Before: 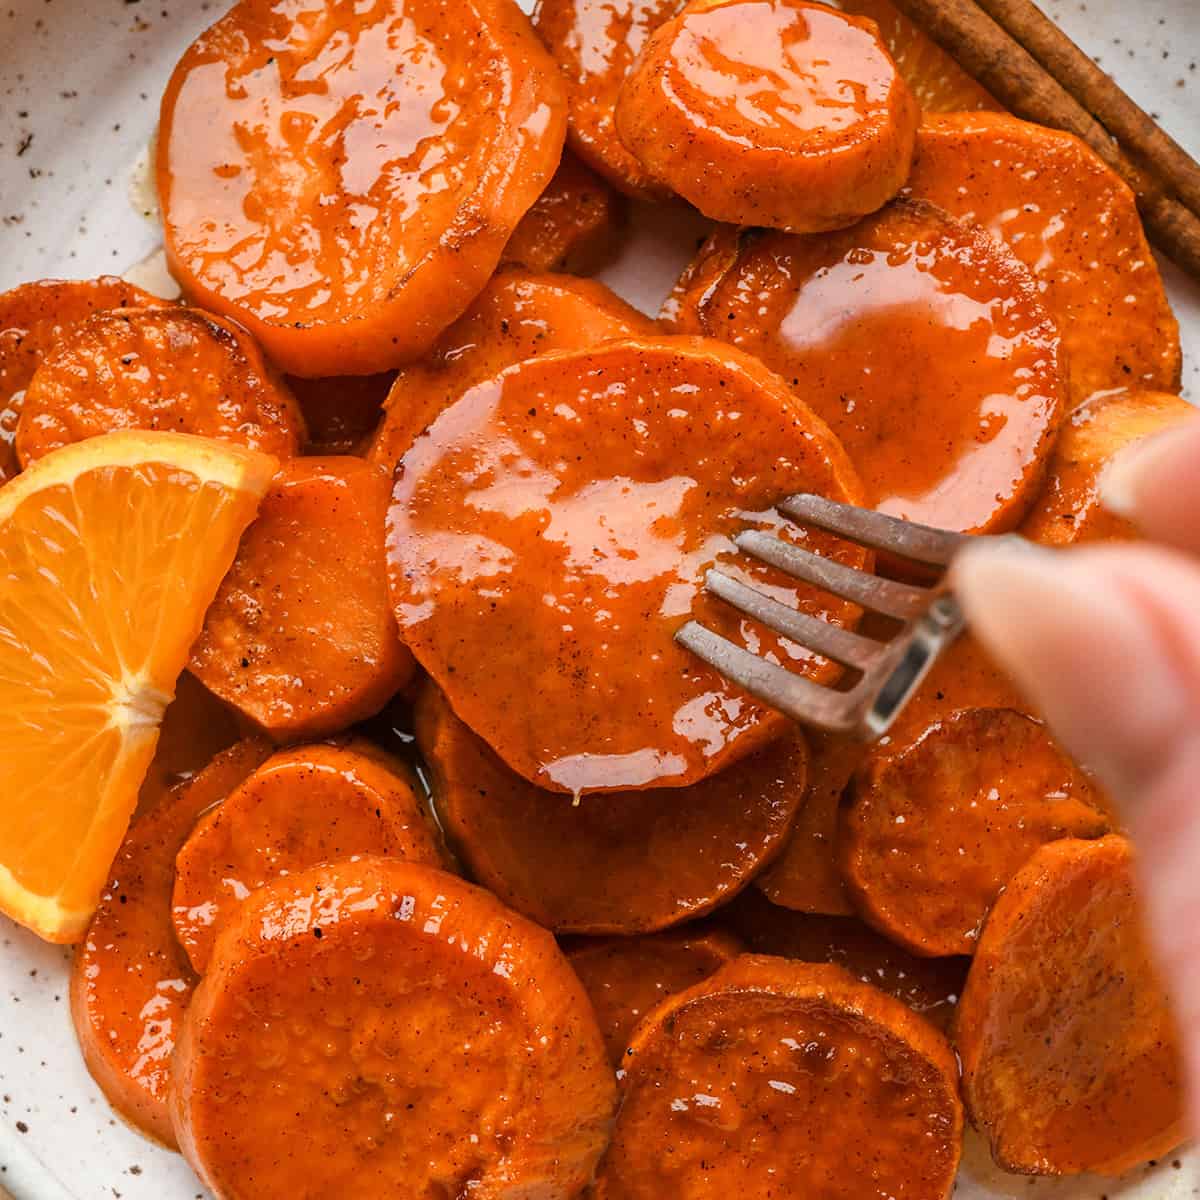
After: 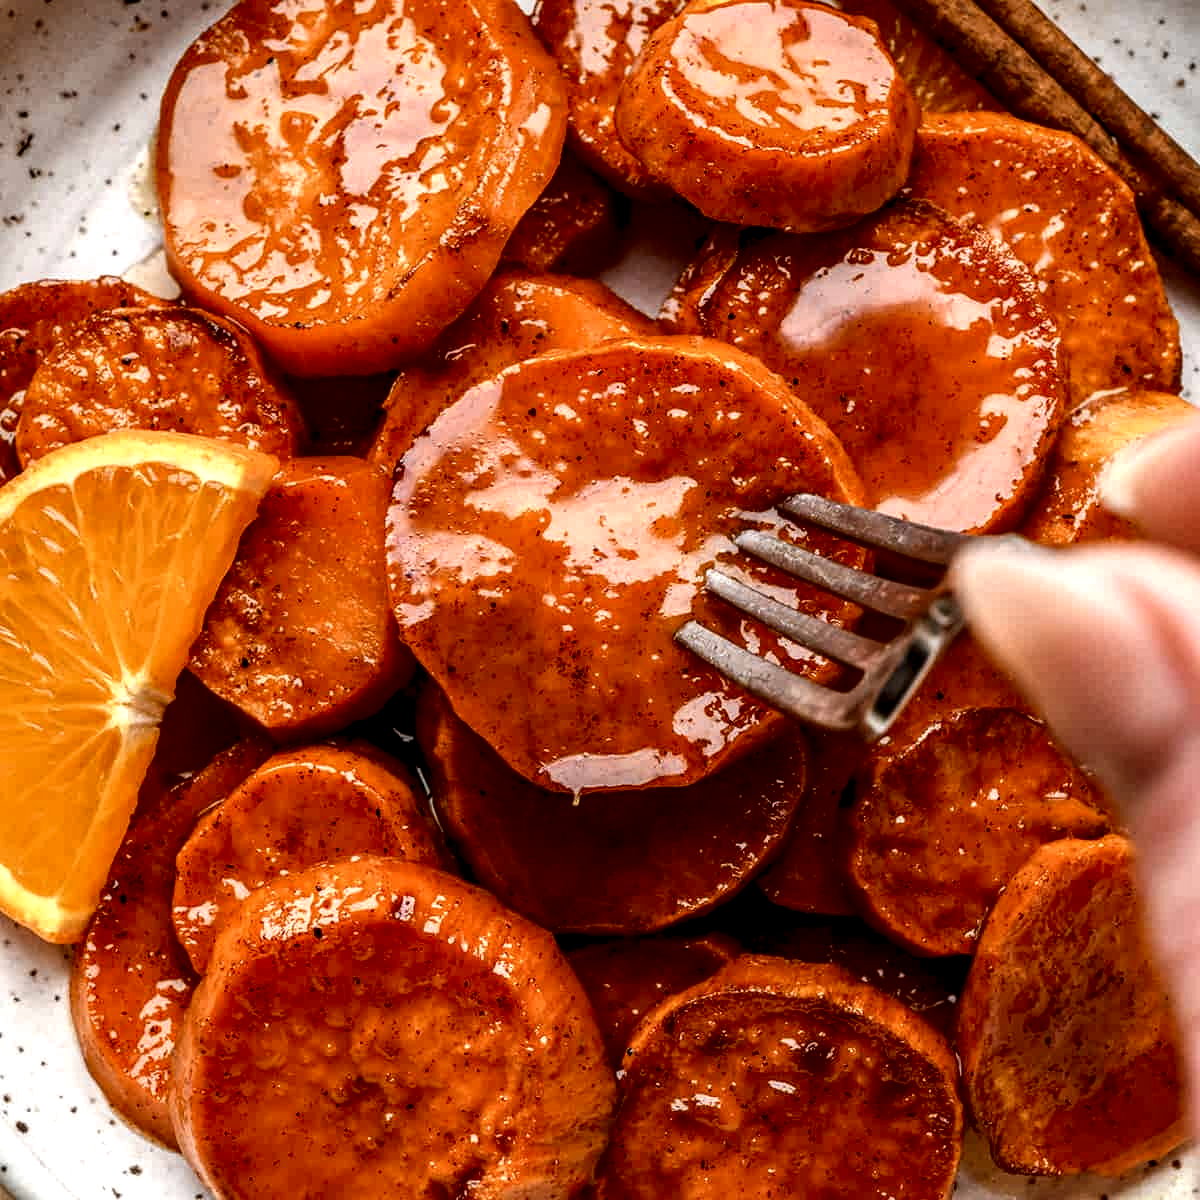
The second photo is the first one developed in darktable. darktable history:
contrast brightness saturation: brightness -0.089
local contrast: highlights 18%, detail 187%
